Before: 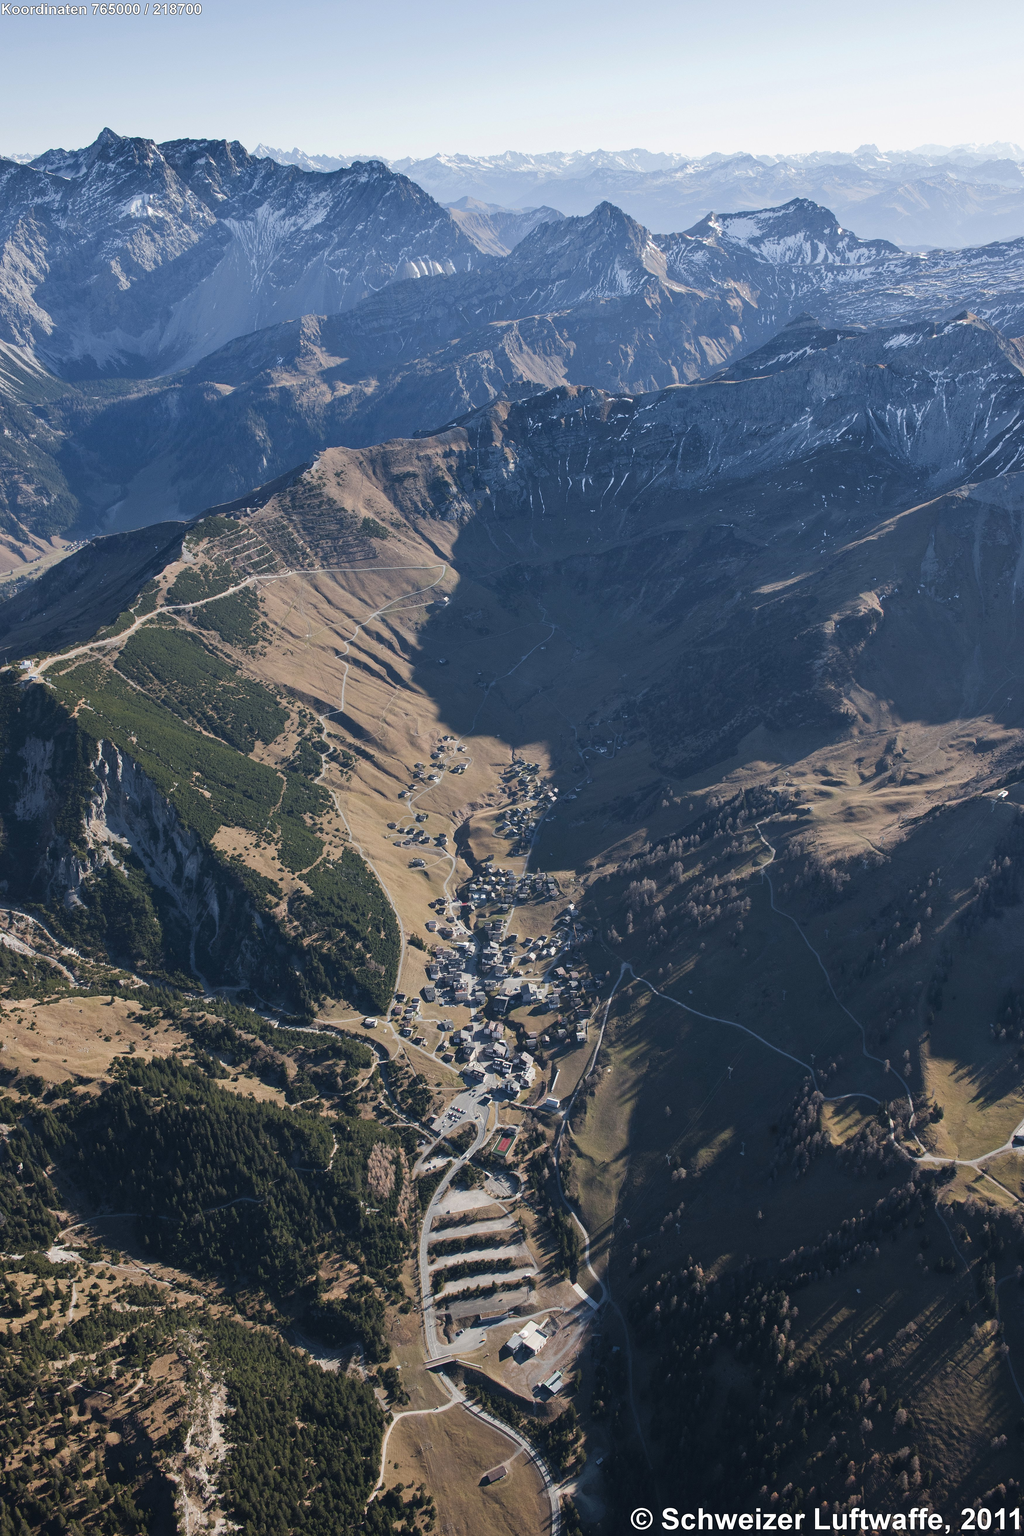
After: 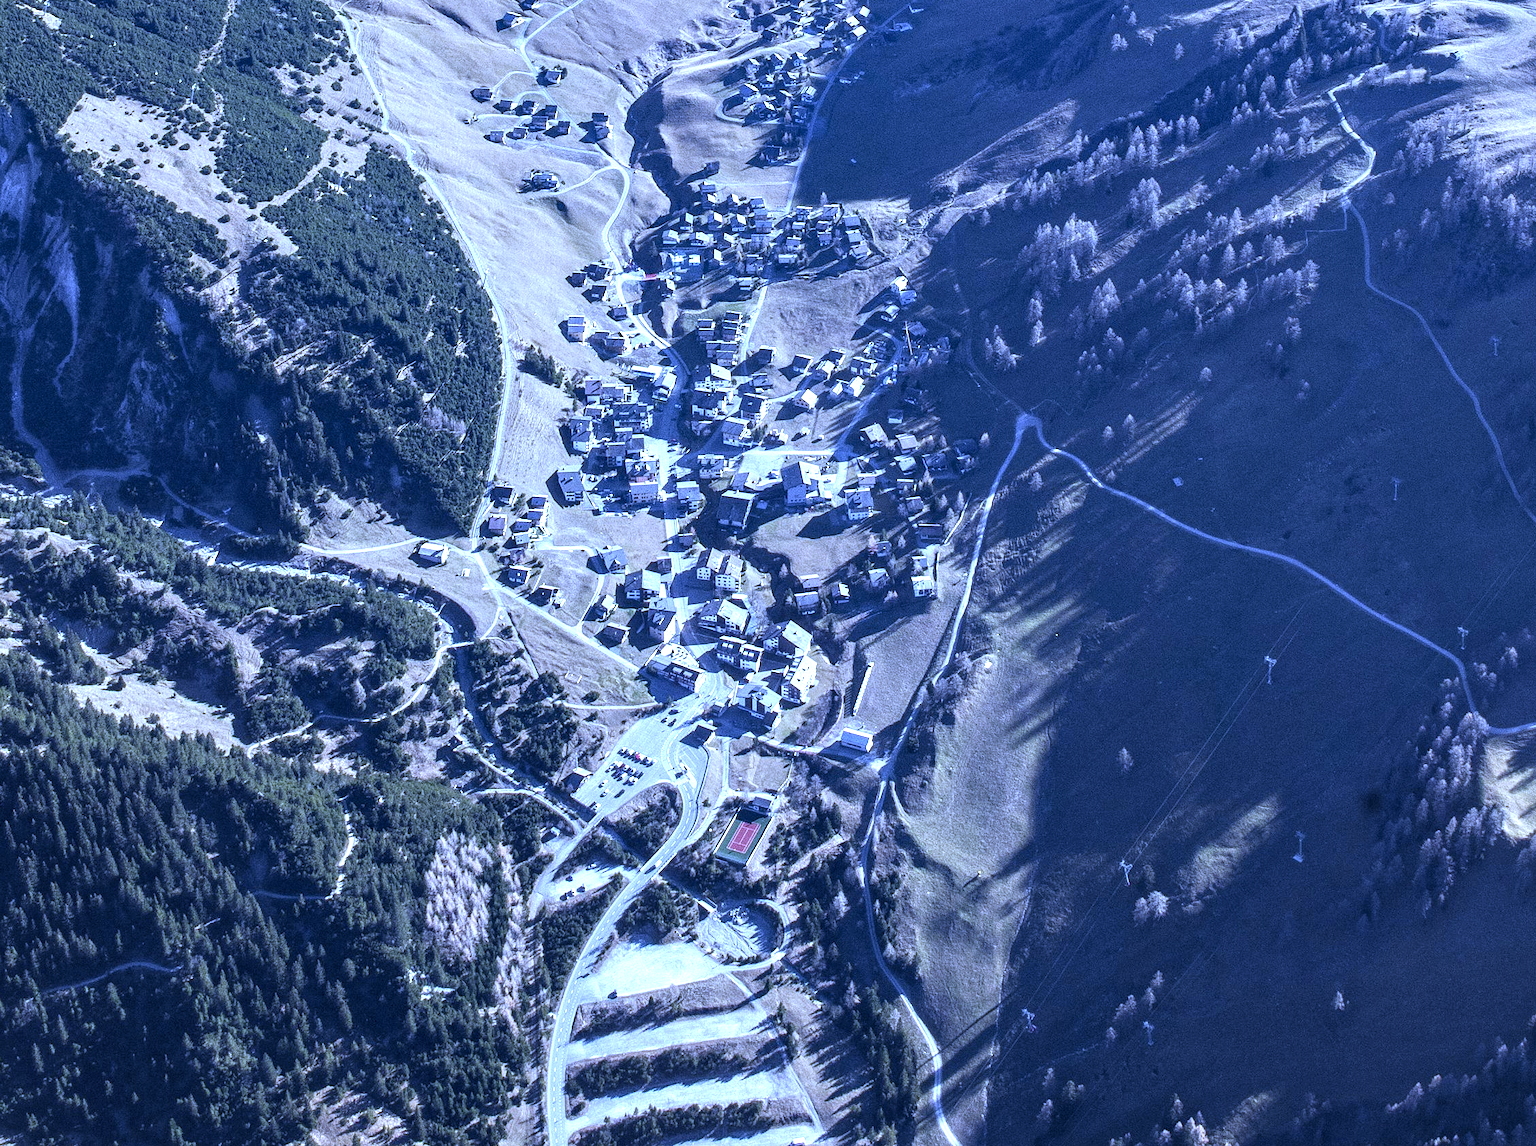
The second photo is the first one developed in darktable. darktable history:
exposure: exposure 0.766 EV, compensate highlight preservation false
crop: left 18.091%, top 51.13%, right 17.525%, bottom 16.85%
white balance: red 0.766, blue 1.537
local contrast: highlights 60%, shadows 60%, detail 160%
